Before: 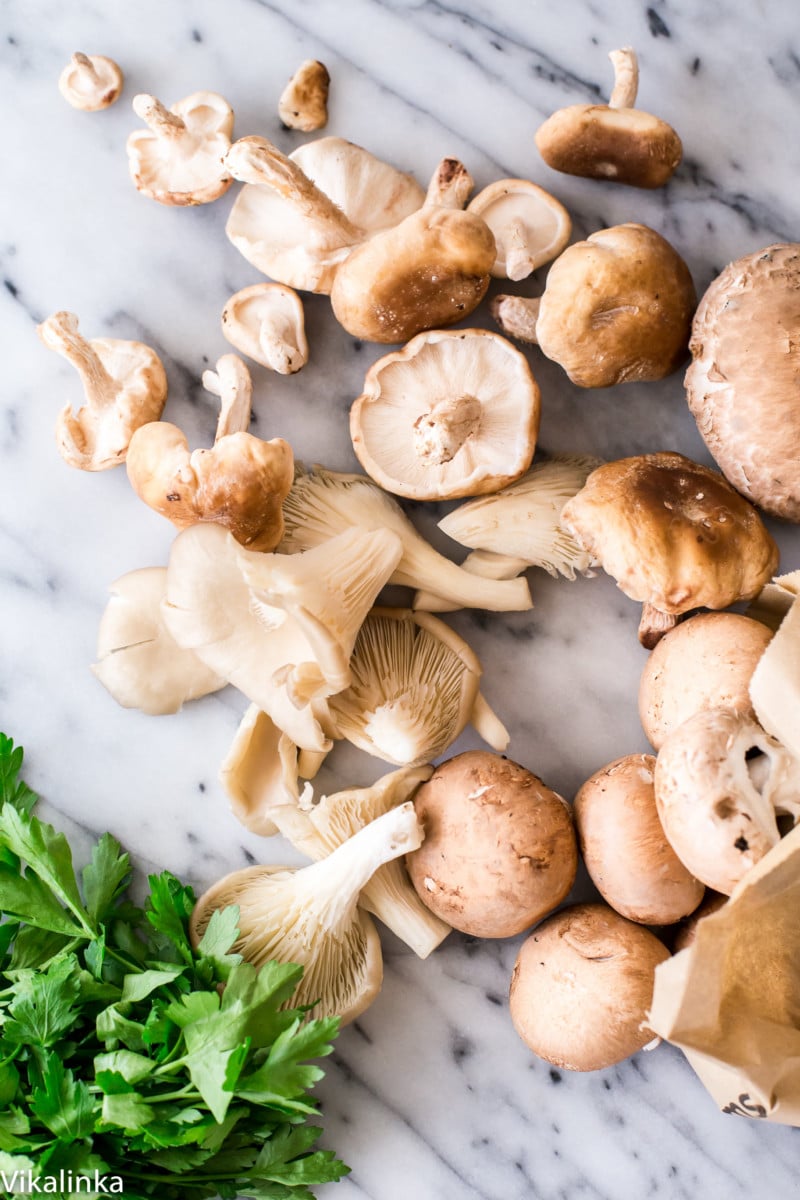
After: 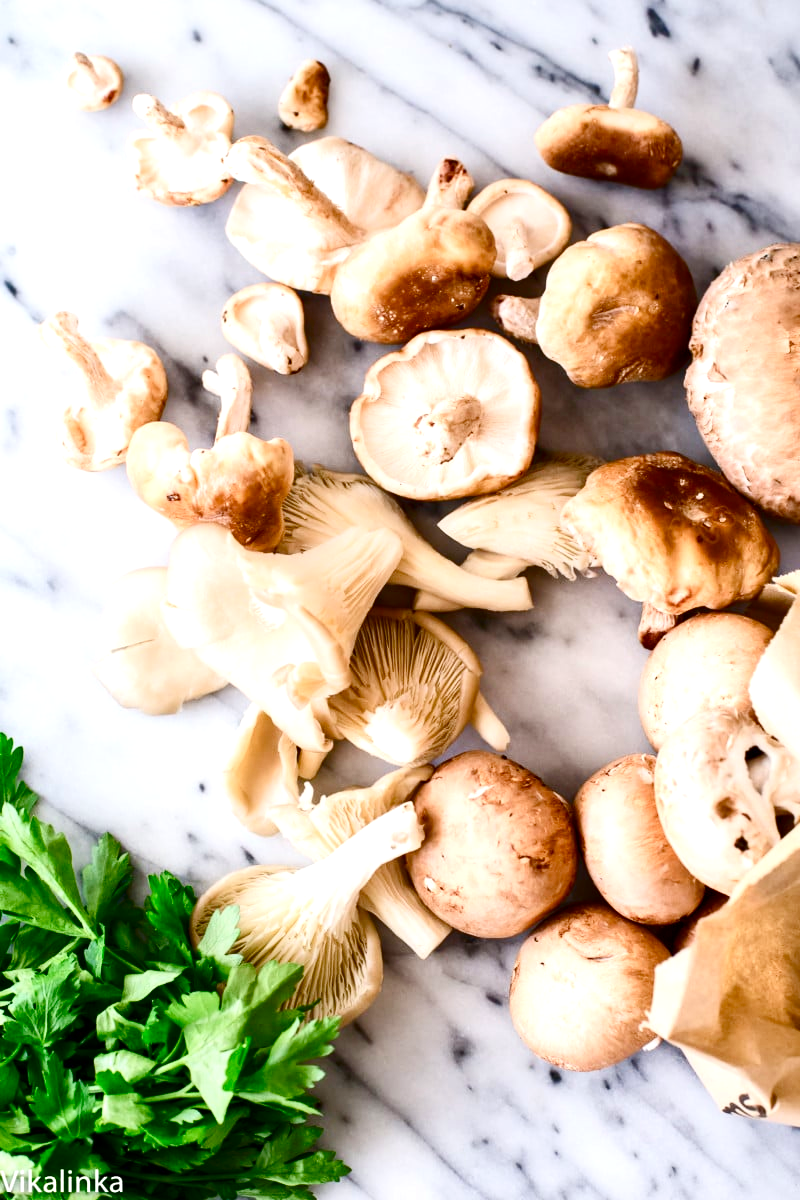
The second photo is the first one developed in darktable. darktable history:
contrast brightness saturation: contrast 0.194, brightness -0.107, saturation 0.211
exposure: exposure 0.405 EV, compensate highlight preservation false
color balance rgb: perceptual saturation grading › global saturation 20%, perceptual saturation grading › highlights -49.895%, perceptual saturation grading › shadows 25.144%, global vibrance 20%
